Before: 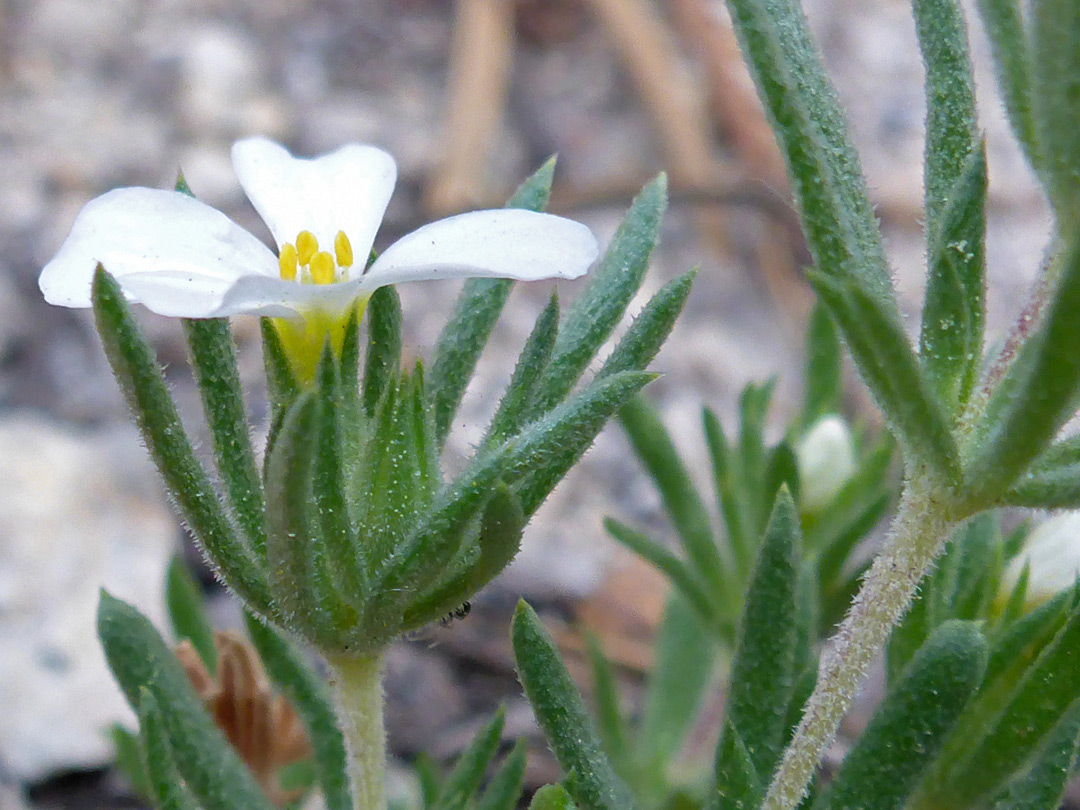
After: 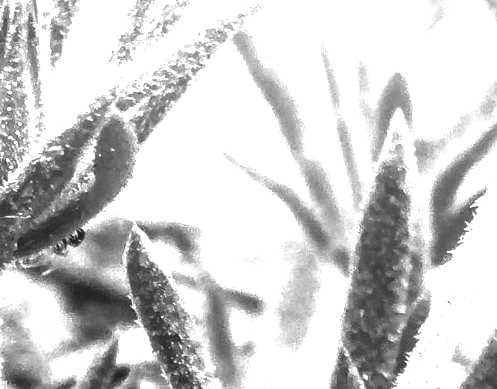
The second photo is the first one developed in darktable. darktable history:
crop: left 35.758%, top 46.114%, right 18.18%, bottom 5.858%
local contrast: on, module defaults
tone equalizer: -8 EV -0.72 EV, -7 EV -0.687 EV, -6 EV -0.587 EV, -5 EV -0.364 EV, -3 EV 0.401 EV, -2 EV 0.6 EV, -1 EV 0.694 EV, +0 EV 0.763 EV
levels: mode automatic, levels [0.073, 0.497, 0.972]
contrast brightness saturation: brightness -0.991, saturation 0.98
exposure: black level correction 0.001, exposure 1.821 EV, compensate highlight preservation false
color calibration: output gray [0.21, 0.42, 0.37, 0], illuminant custom, x 0.39, y 0.392, temperature 3859.24 K
